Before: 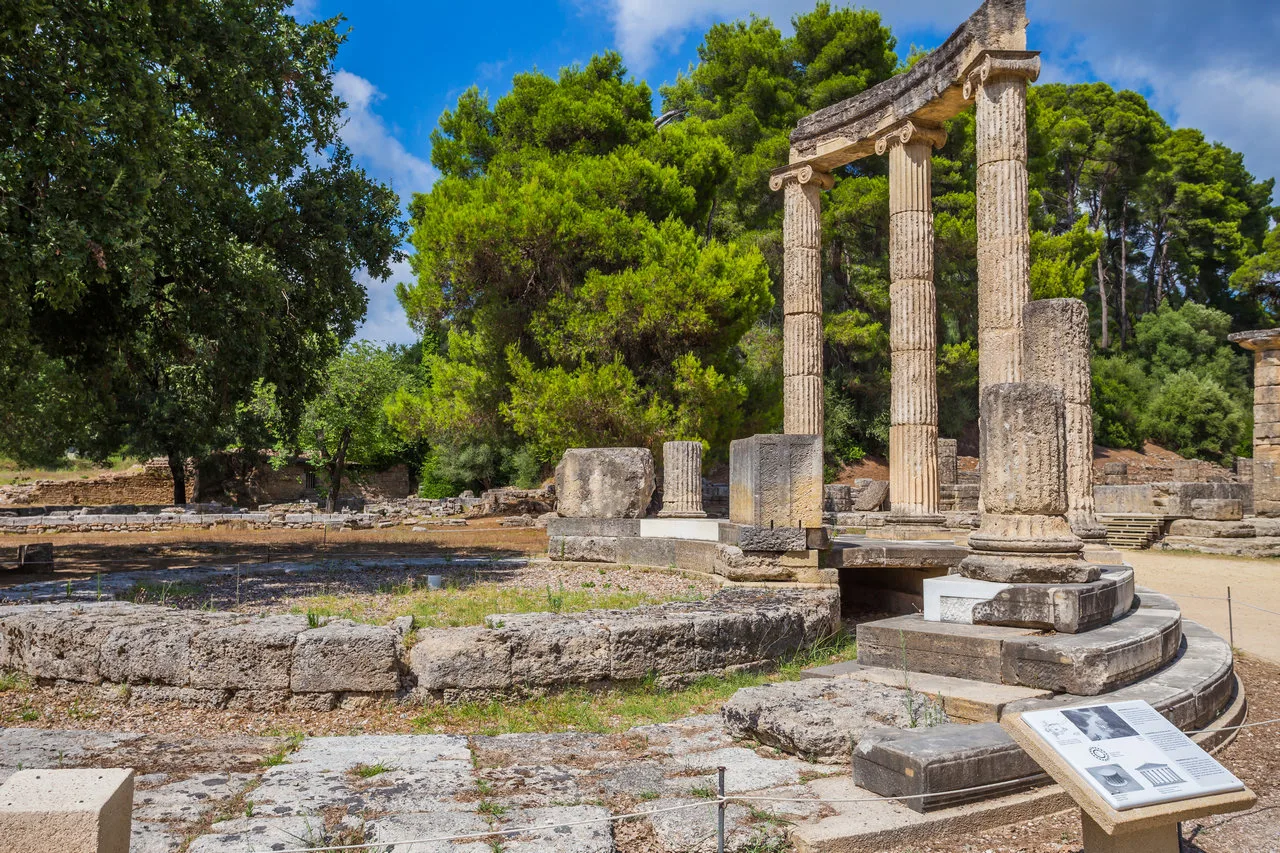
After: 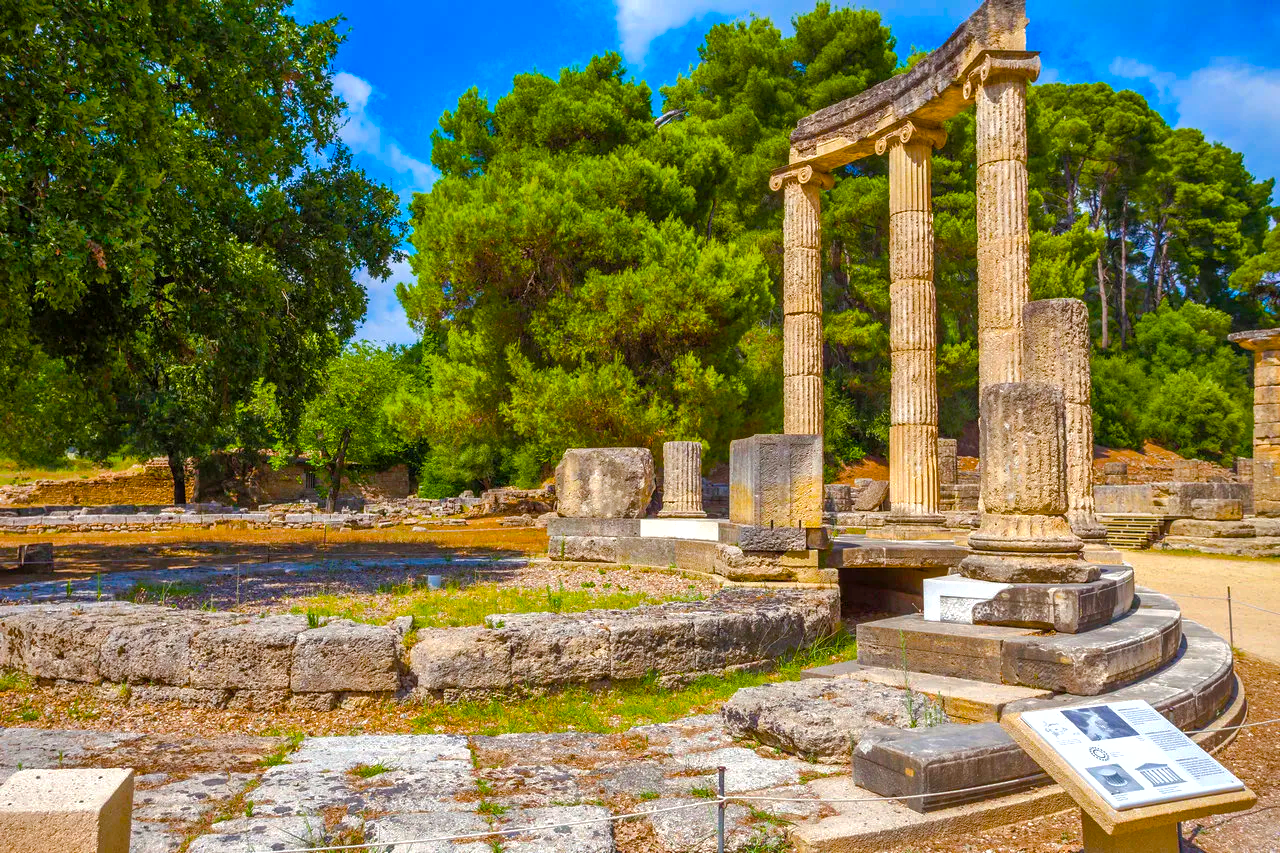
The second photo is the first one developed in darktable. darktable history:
color balance rgb: linear chroma grading › shadows 10%, linear chroma grading › highlights 10%, linear chroma grading › global chroma 15%, linear chroma grading › mid-tones 15%, perceptual saturation grading › global saturation 40%, perceptual saturation grading › highlights -25%, perceptual saturation grading › mid-tones 35%, perceptual saturation grading › shadows 35%, perceptual brilliance grading › global brilliance 11.29%, global vibrance 11.29%
shadows and highlights: on, module defaults
